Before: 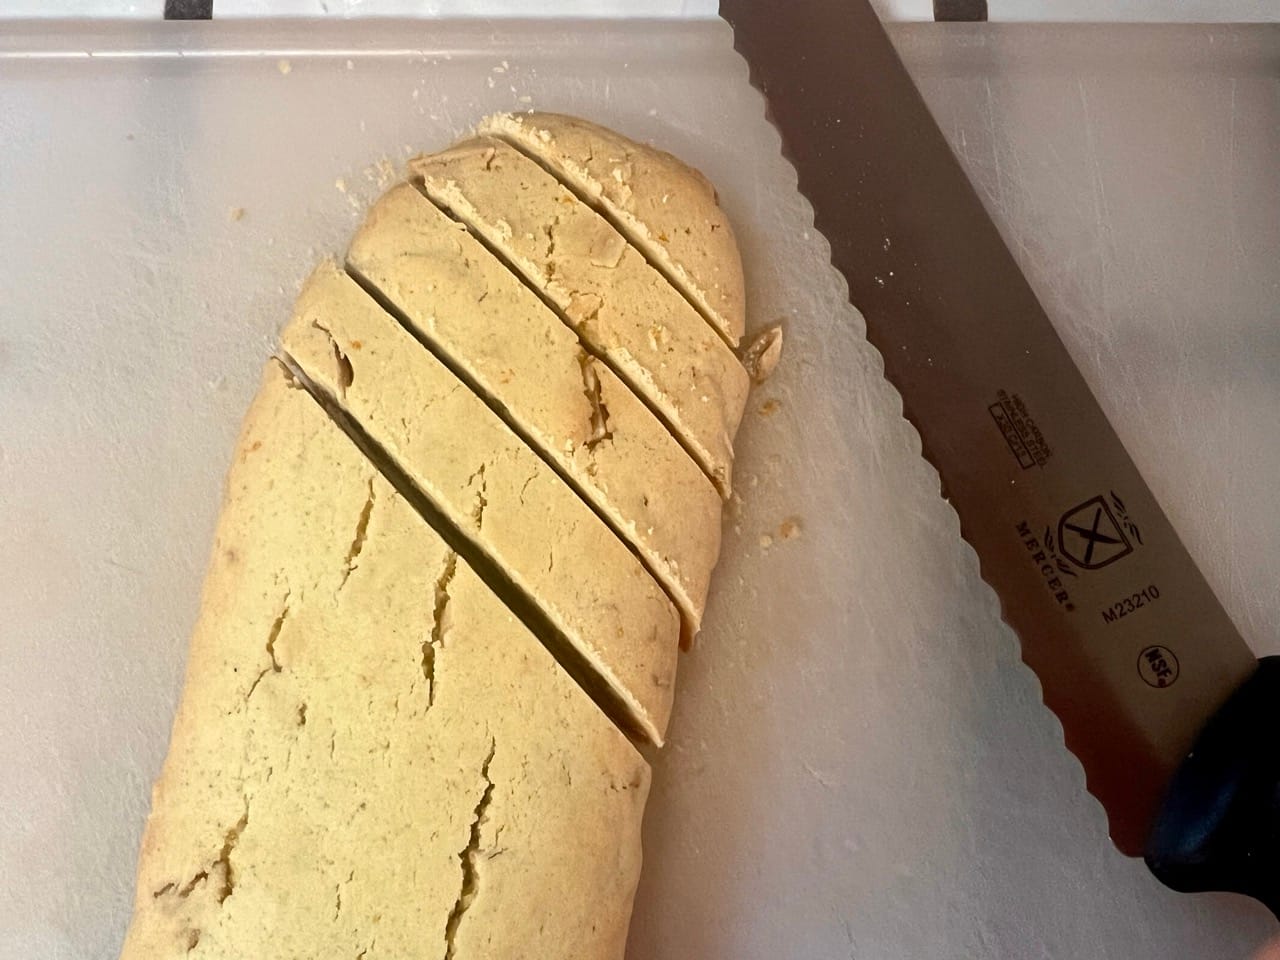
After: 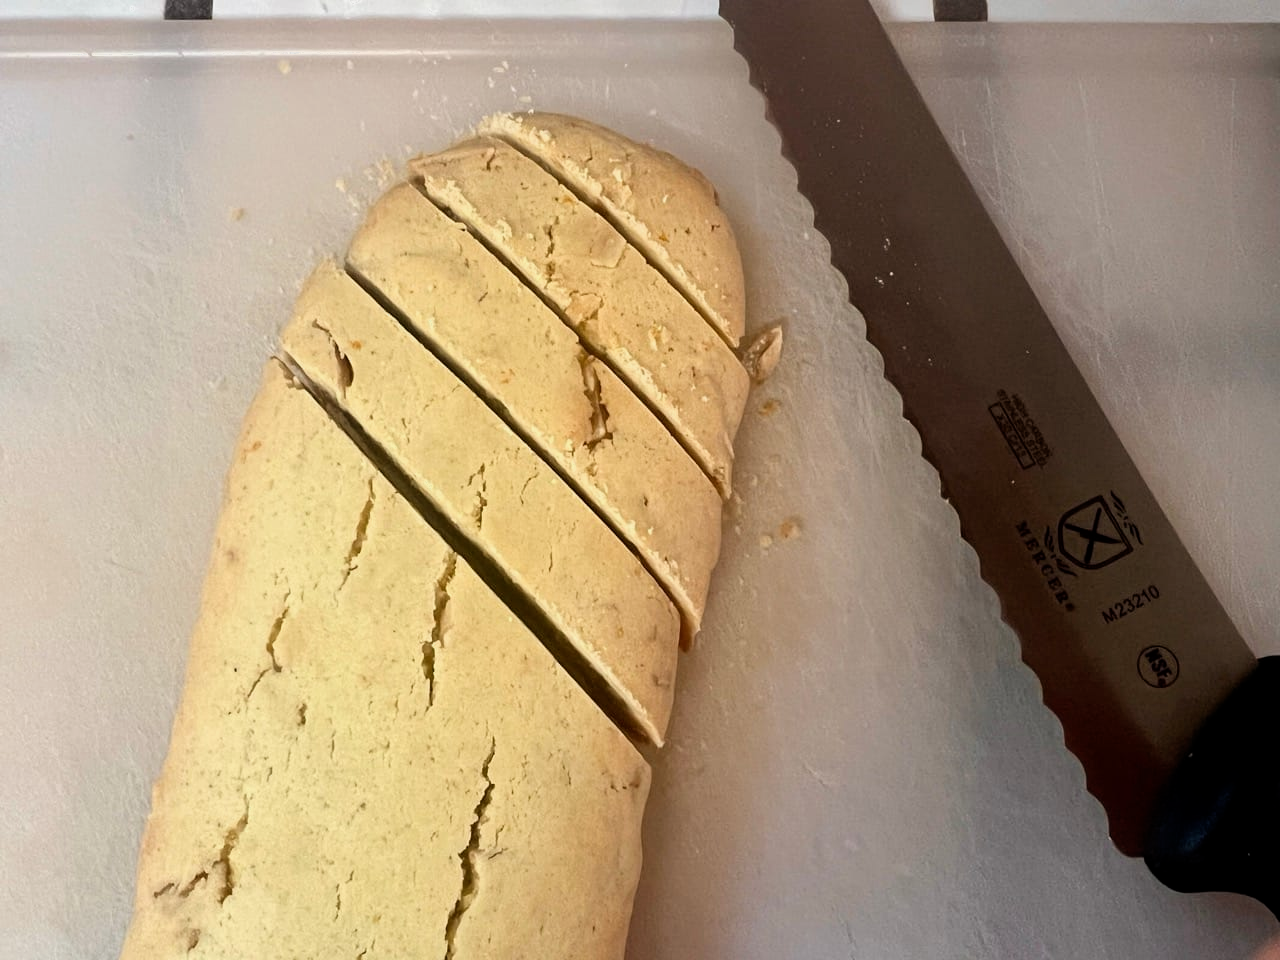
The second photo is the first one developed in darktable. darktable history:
filmic rgb: middle gray luminance 18.22%, black relative exposure -11.5 EV, white relative exposure 2.61 EV, target black luminance 0%, hardness 8.37, latitude 98.54%, contrast 1.079, shadows ↔ highlights balance 0.338%
